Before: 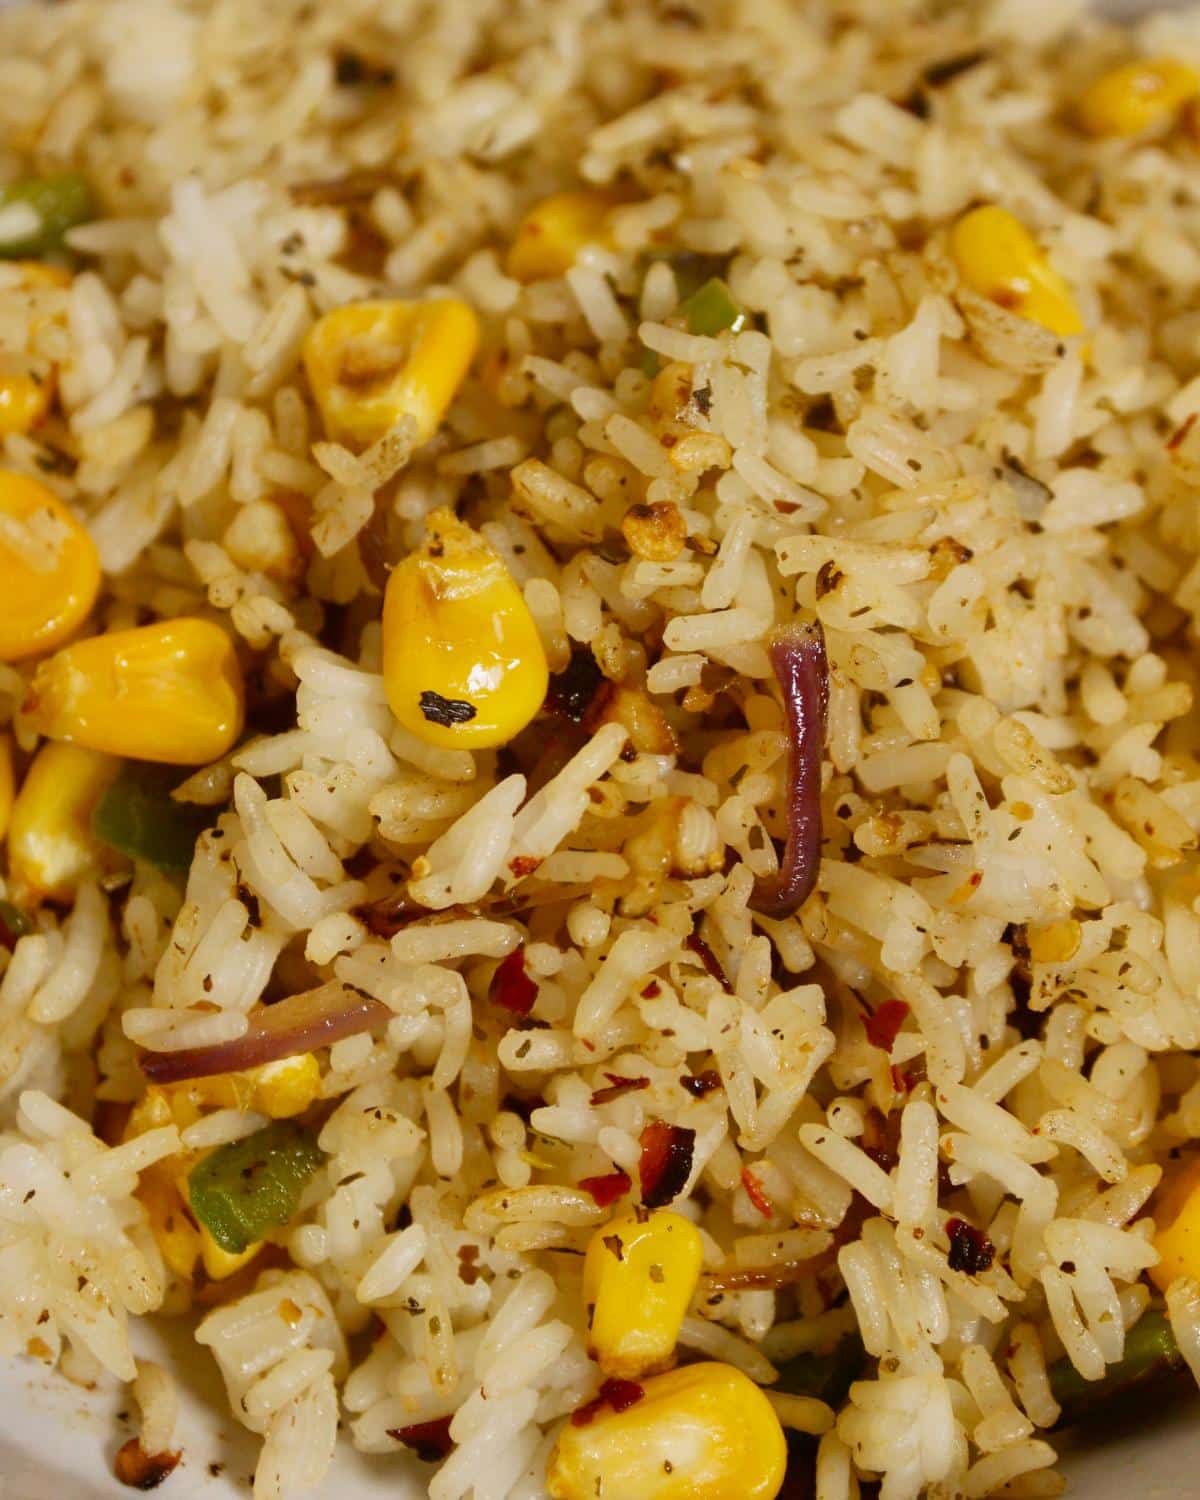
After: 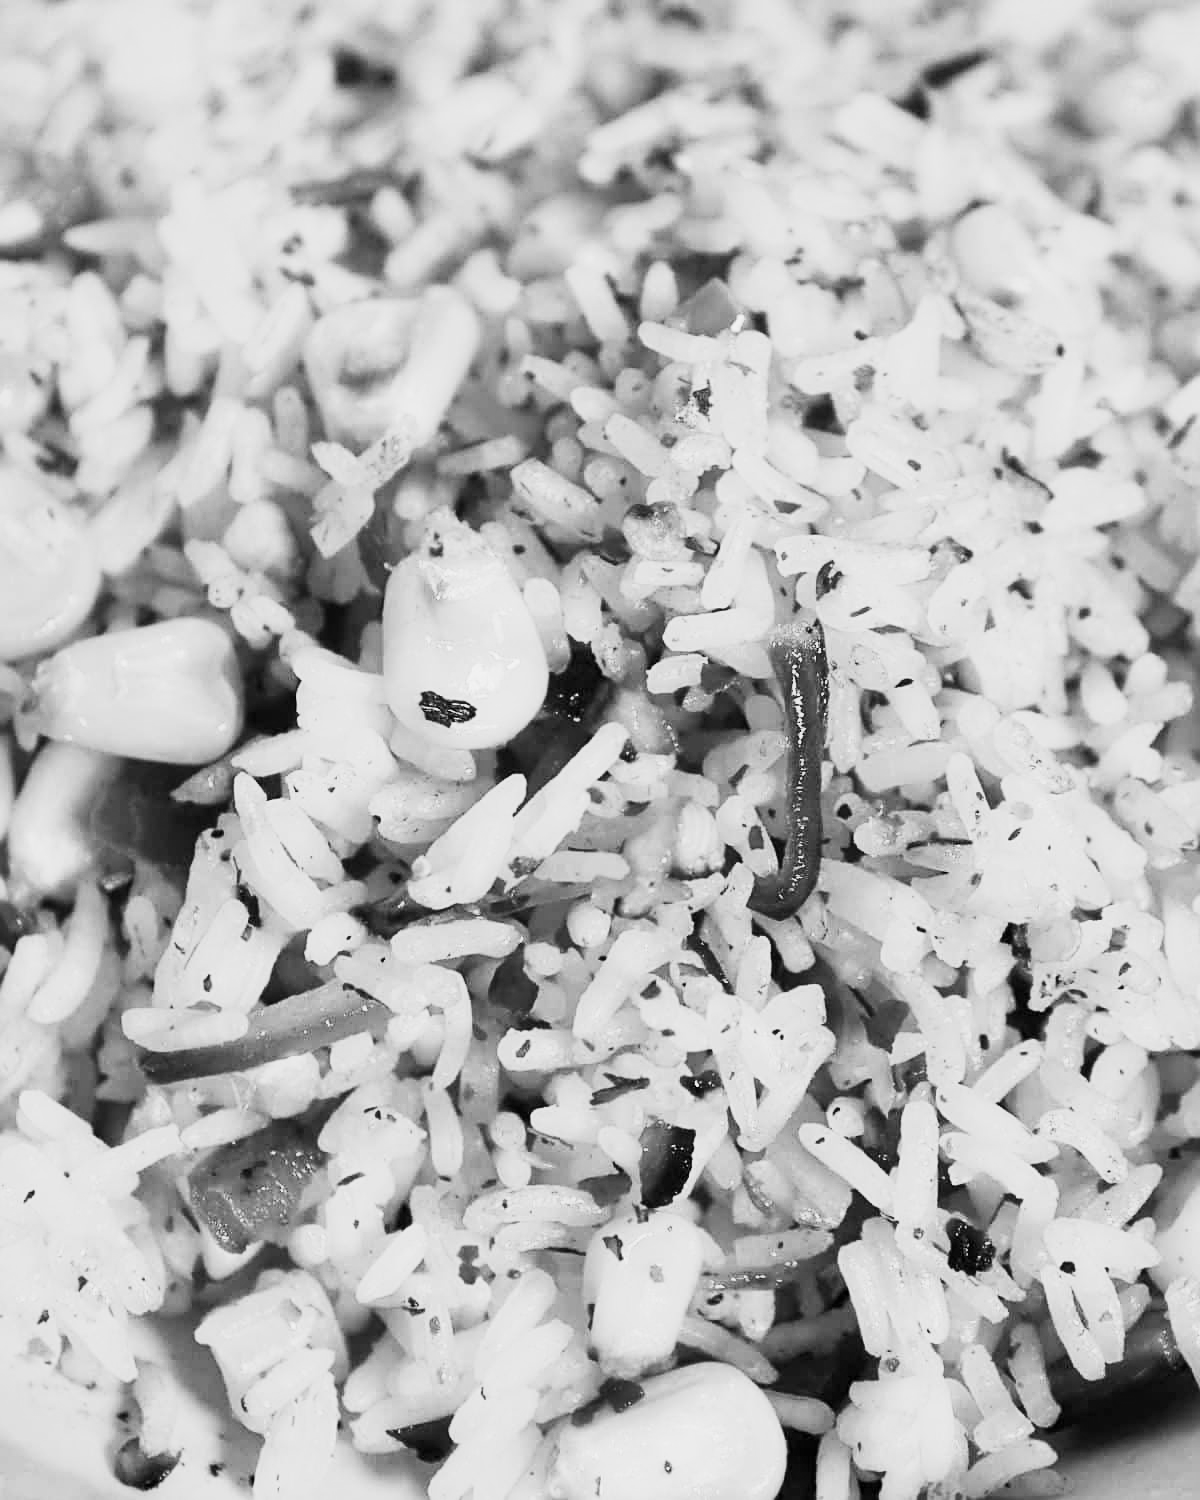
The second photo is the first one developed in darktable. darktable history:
monochrome: a -74.22, b 78.2
contrast brightness saturation: contrast 0.24, brightness 0.09
base curve: curves: ch0 [(0, 0) (0.088, 0.125) (0.176, 0.251) (0.354, 0.501) (0.613, 0.749) (1, 0.877)], preserve colors none
exposure: black level correction 0.001, exposure 0.3 EV, compensate highlight preservation false
sharpen: on, module defaults
